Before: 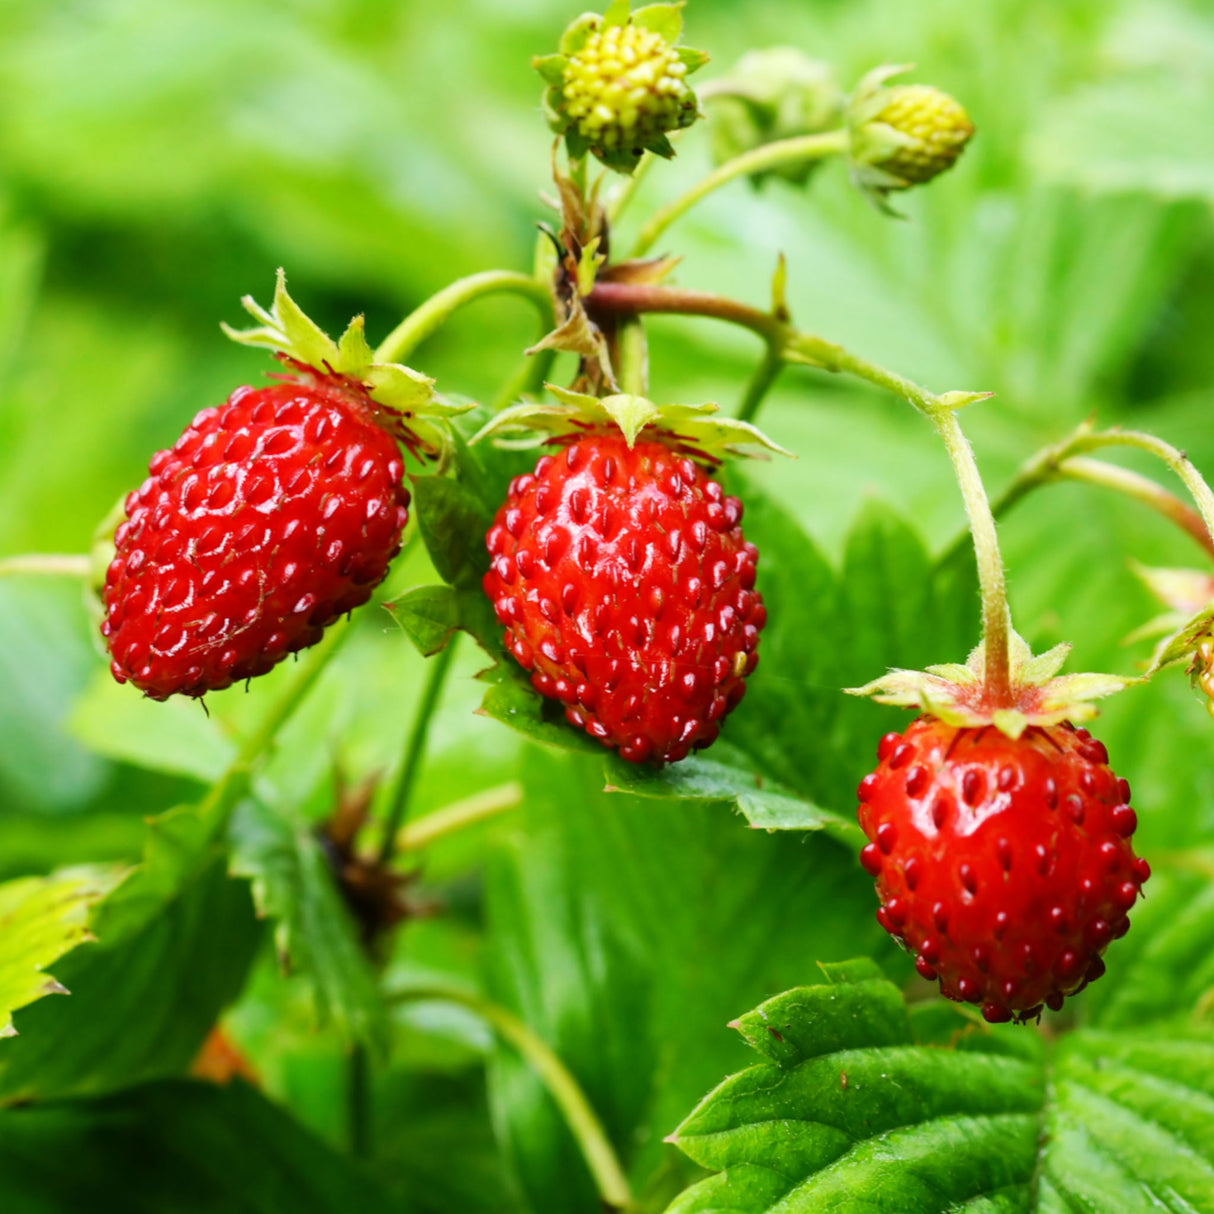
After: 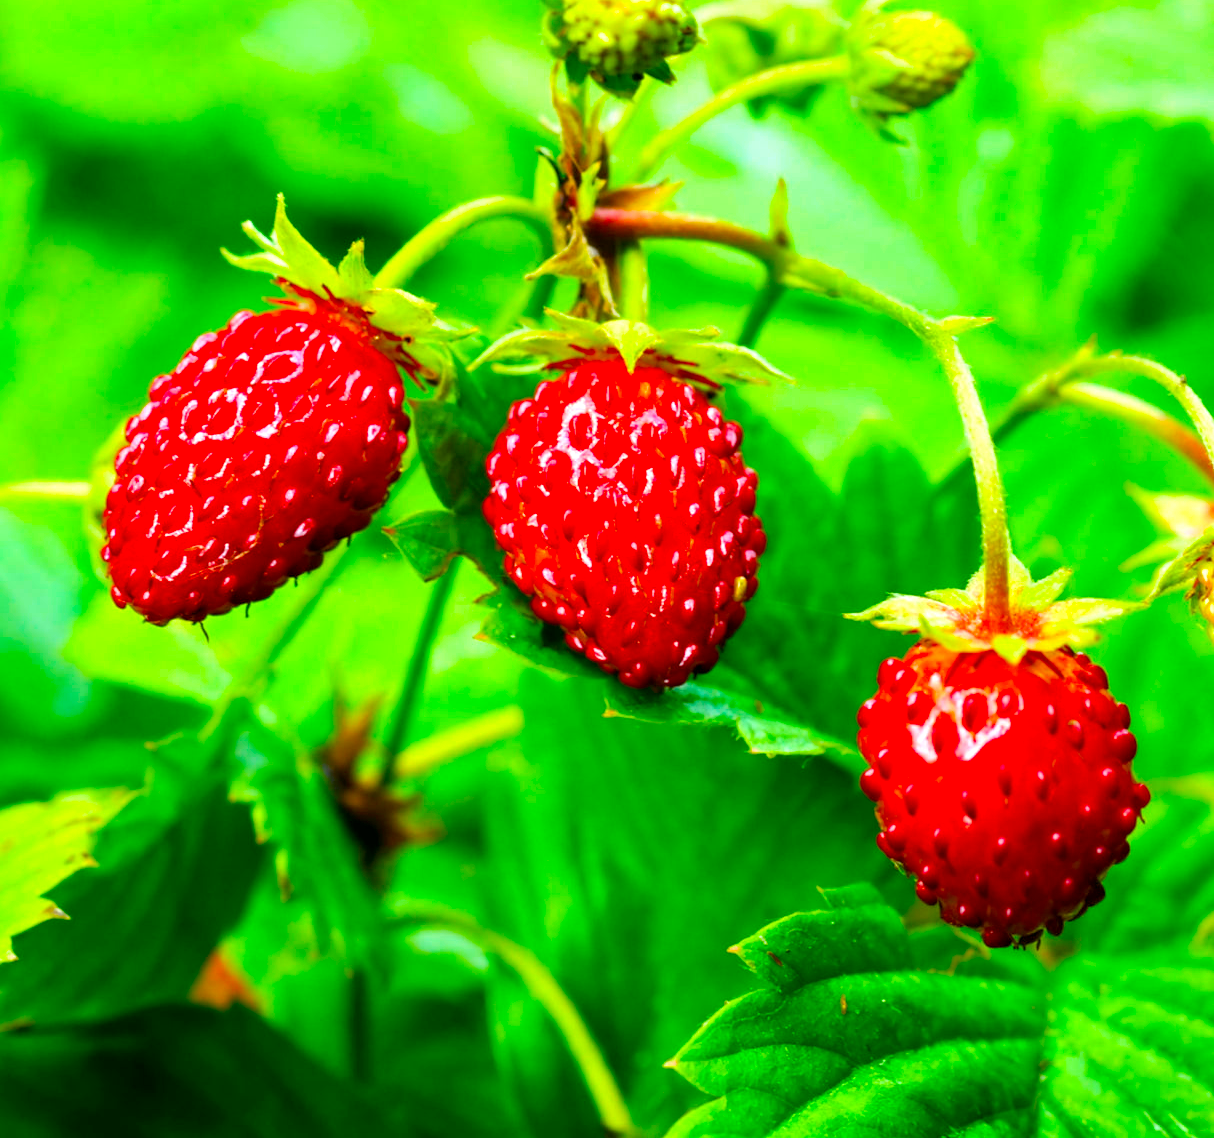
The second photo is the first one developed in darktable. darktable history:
exposure: black level correction 0.003, exposure 0.389 EV, compensate exposure bias true, compensate highlight preservation false
color balance rgb: linear chroma grading › global chroma 14.521%, perceptual saturation grading › global saturation 25.748%
contrast brightness saturation: saturation -0.04
color correction: highlights a* -7.31, highlights b* 1.39, shadows a* -3.35, saturation 1.39
crop and rotate: top 6.205%
